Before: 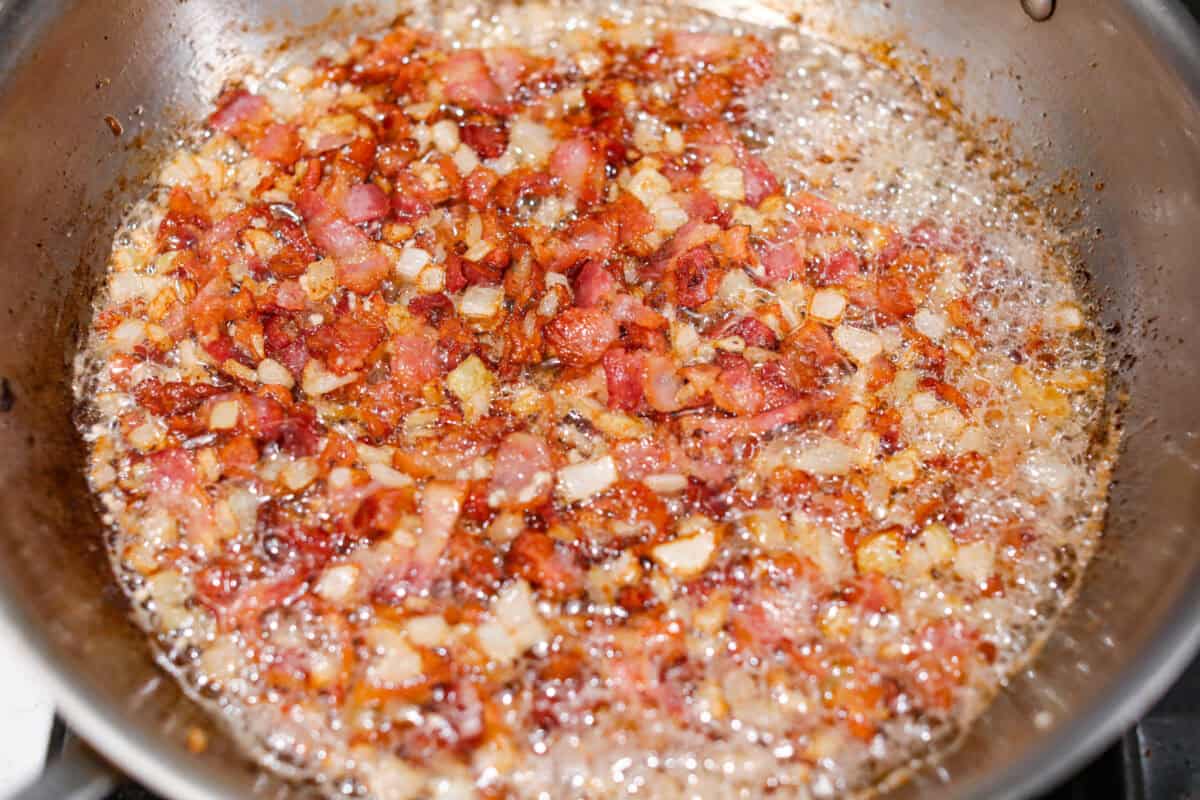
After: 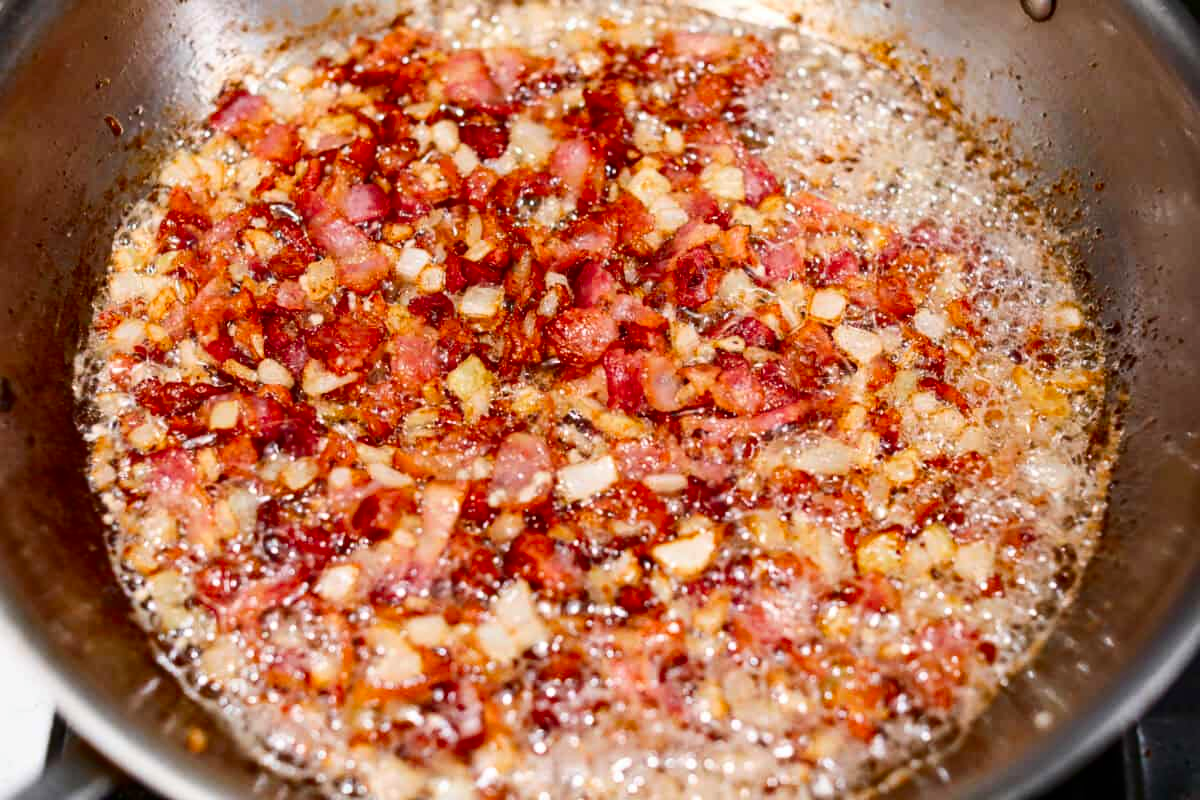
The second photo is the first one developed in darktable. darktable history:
contrast brightness saturation: contrast 0.19, brightness -0.11, saturation 0.21
color correction: highlights a* -0.182, highlights b* -0.124
